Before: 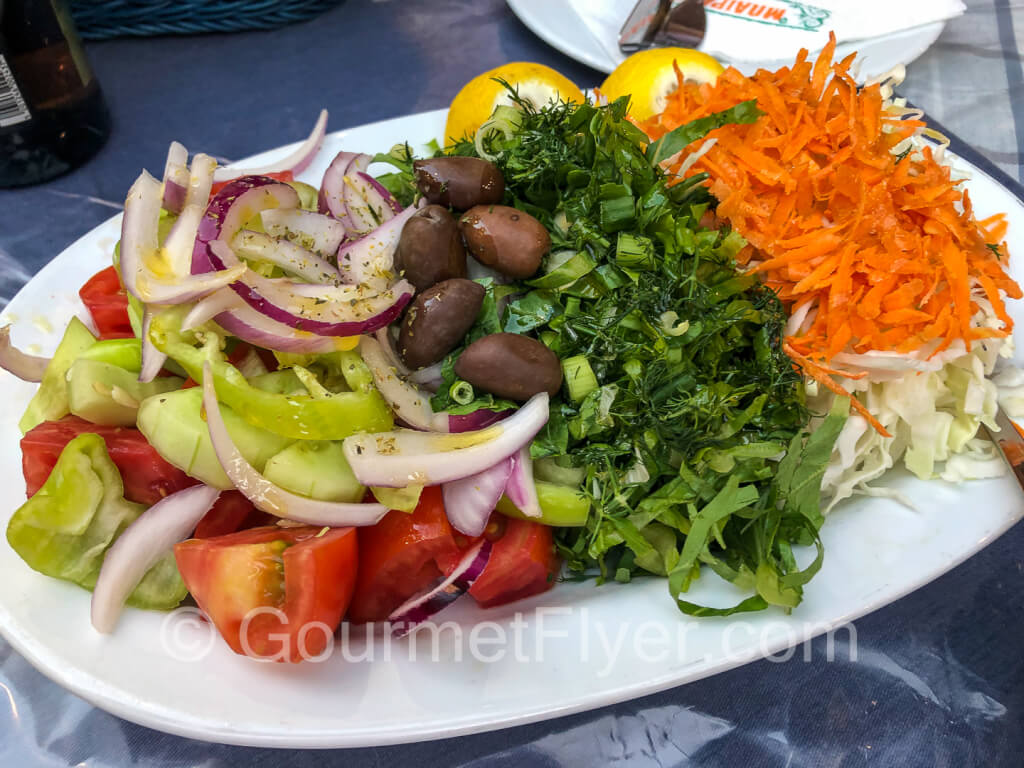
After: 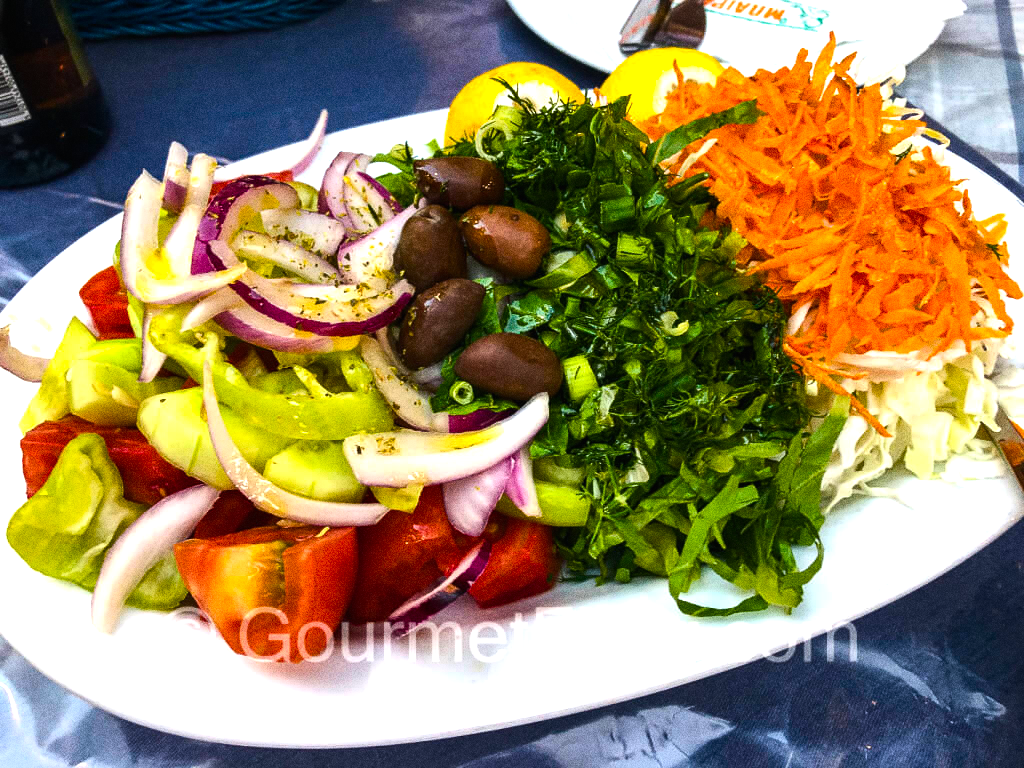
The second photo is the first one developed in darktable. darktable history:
tone equalizer: -8 EV -0.417 EV, -7 EV -0.389 EV, -6 EV -0.333 EV, -5 EV -0.222 EV, -3 EV 0.222 EV, -2 EV 0.333 EV, -1 EV 0.389 EV, +0 EV 0.417 EV, edges refinement/feathering 500, mask exposure compensation -1.57 EV, preserve details no
contrast brightness saturation: contrast -0.02, brightness -0.01, saturation 0.03
color balance rgb: linear chroma grading › global chroma 16.62%, perceptual saturation grading › highlights -8.63%, perceptual saturation grading › mid-tones 18.66%, perceptual saturation grading › shadows 28.49%, perceptual brilliance grading › highlights 14.22%, perceptual brilliance grading › shadows -18.96%, global vibrance 27.71%
grain: coarseness 0.09 ISO, strength 40%
